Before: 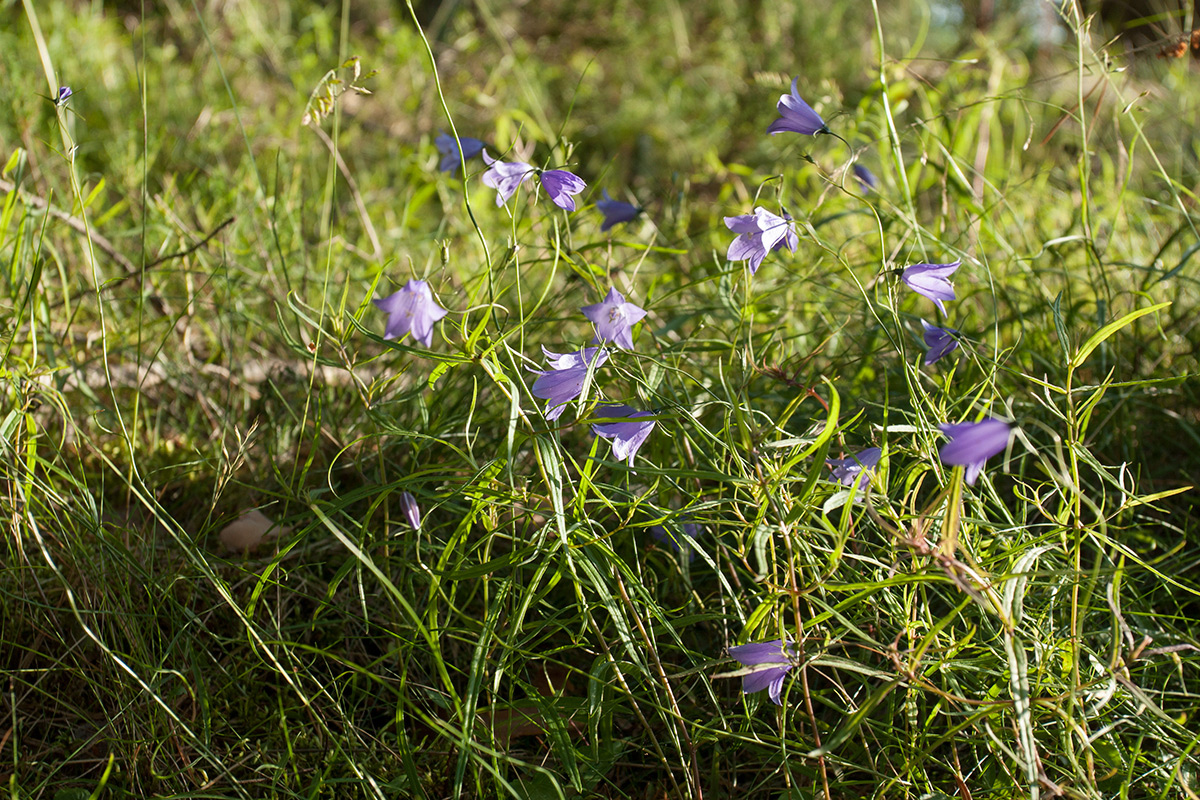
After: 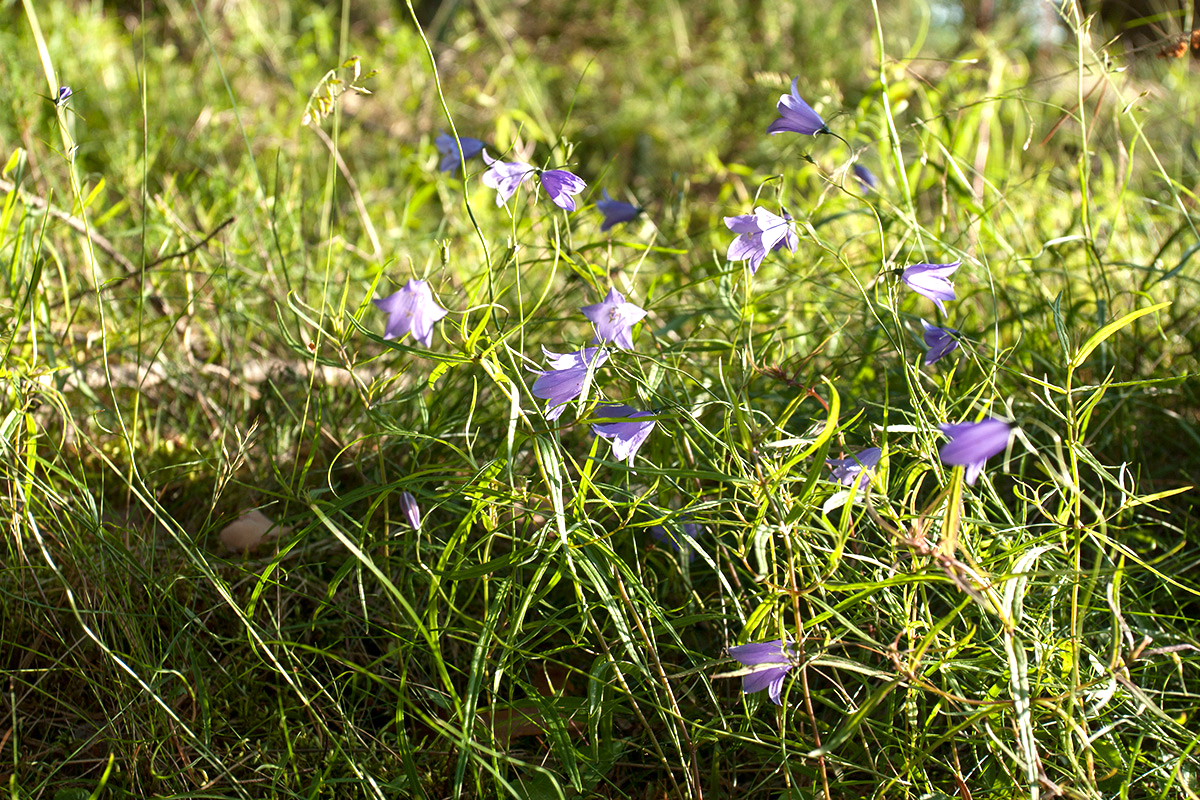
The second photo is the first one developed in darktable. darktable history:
exposure: exposure 0.669 EV, compensate highlight preservation false
contrast brightness saturation: contrast 0.03, brightness -0.04
